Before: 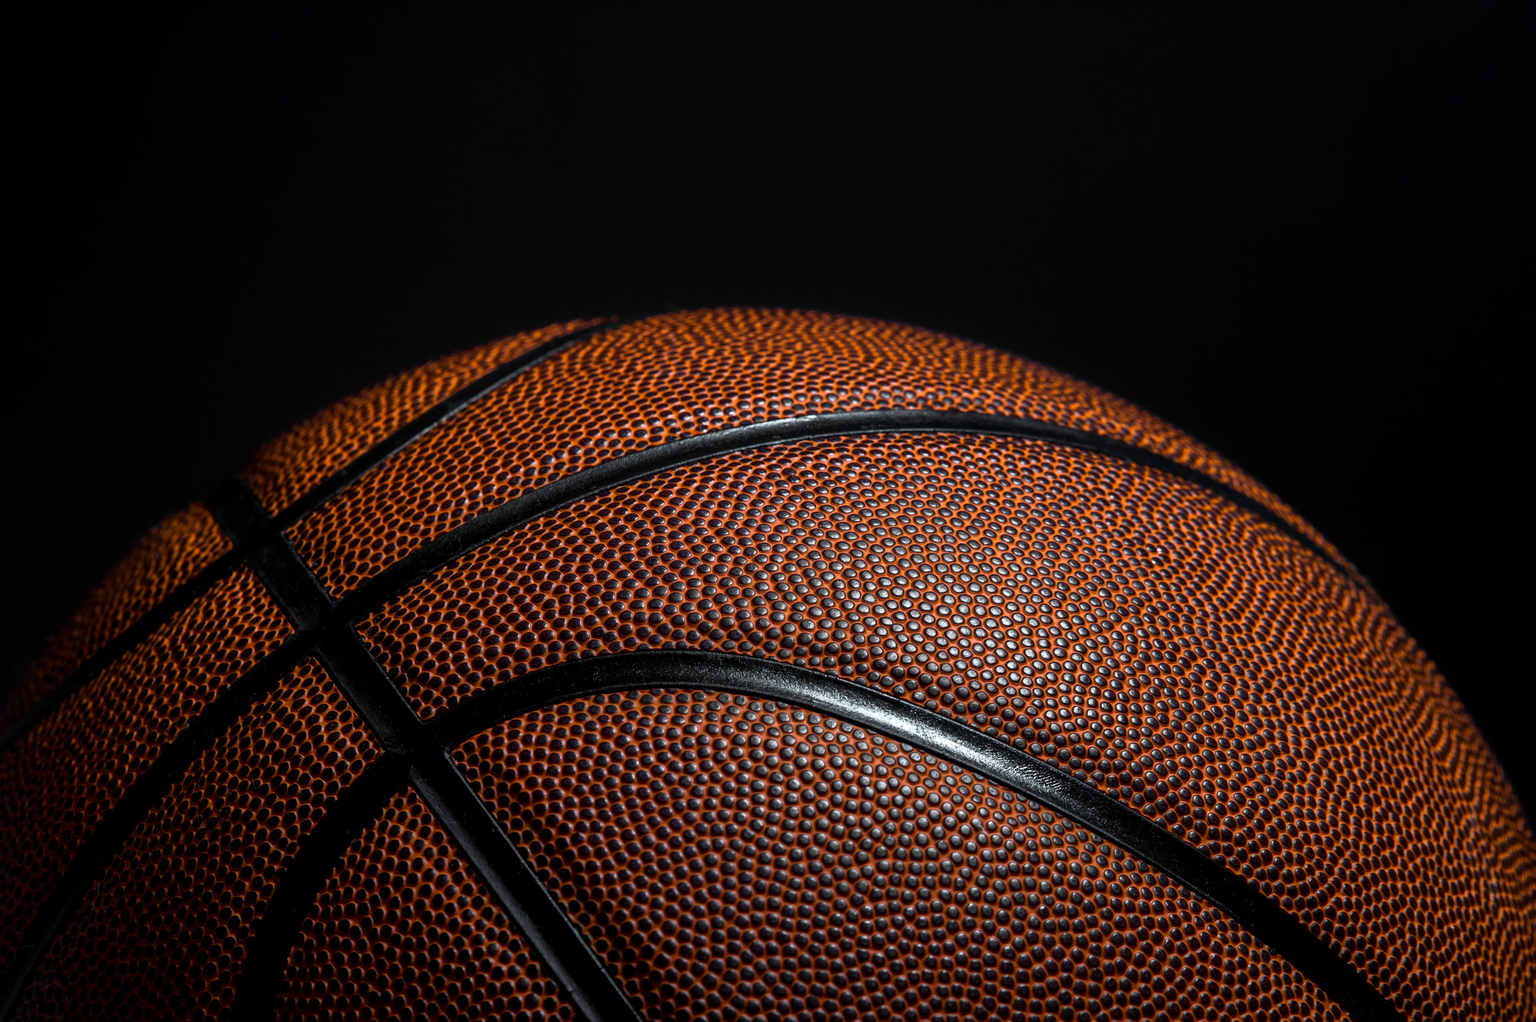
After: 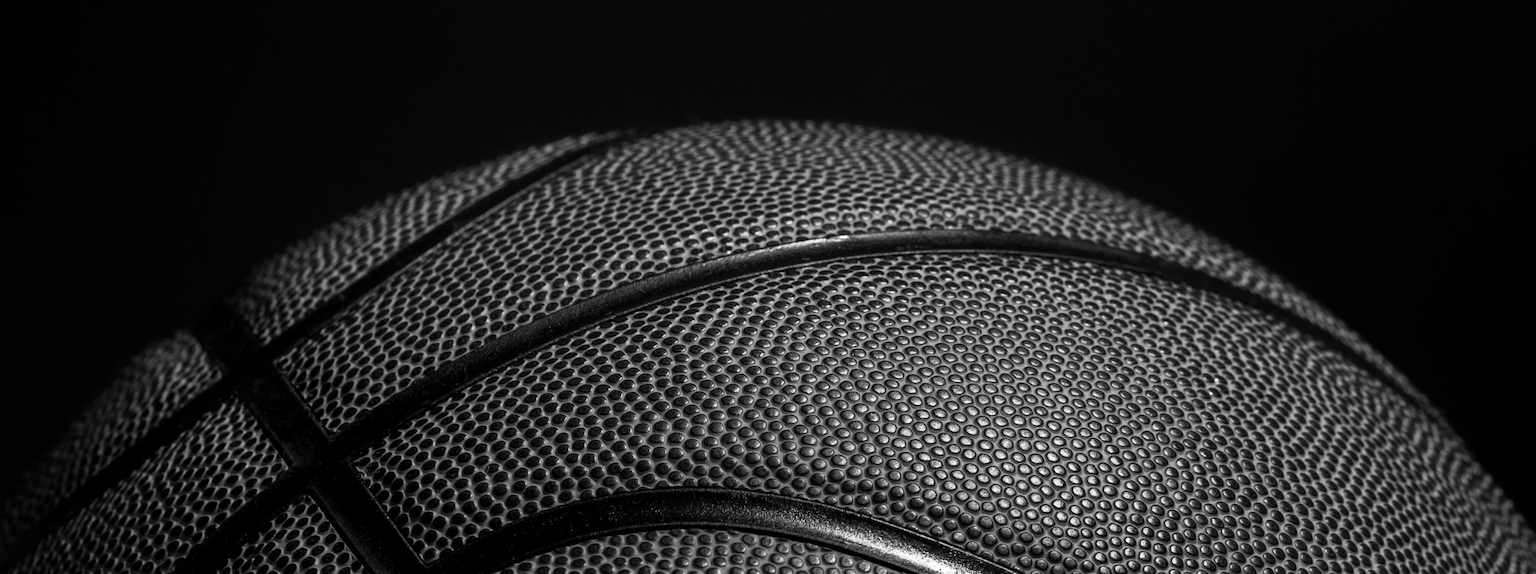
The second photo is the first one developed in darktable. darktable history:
crop: left 1.744%, top 19.225%, right 5.069%, bottom 28.357%
monochrome: on, module defaults
exposure: compensate highlight preservation false
